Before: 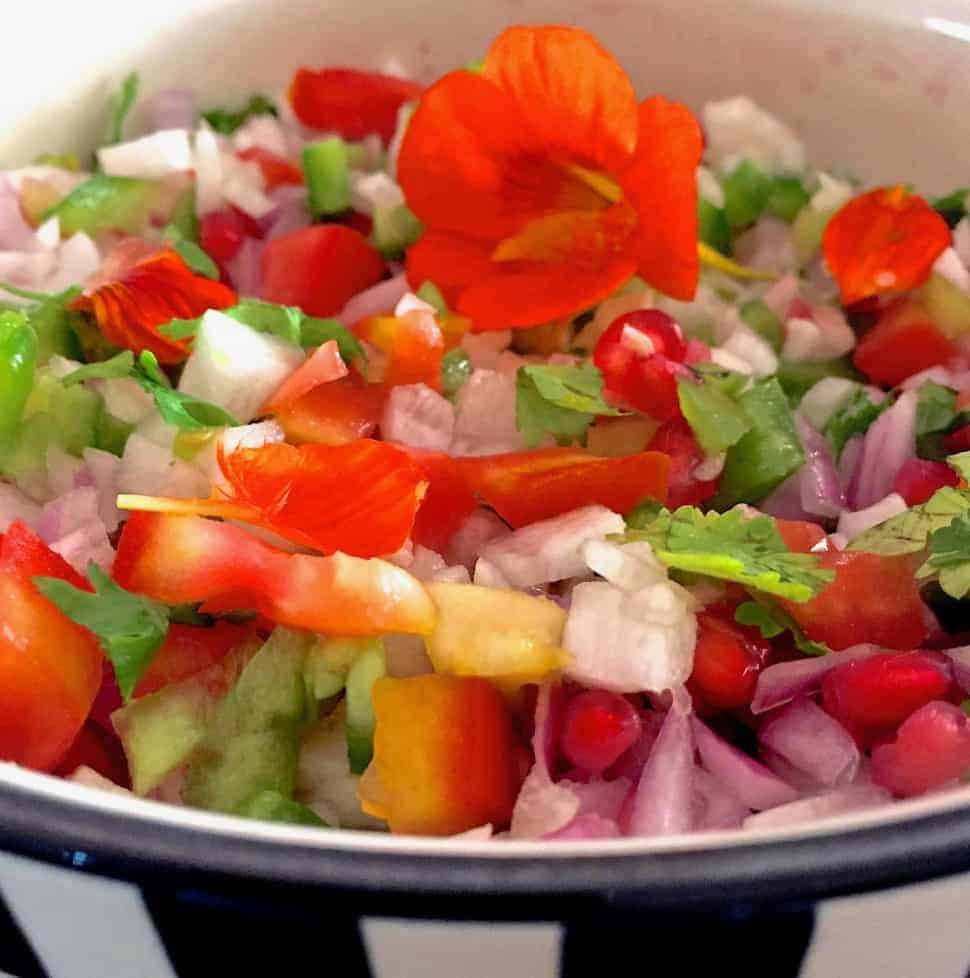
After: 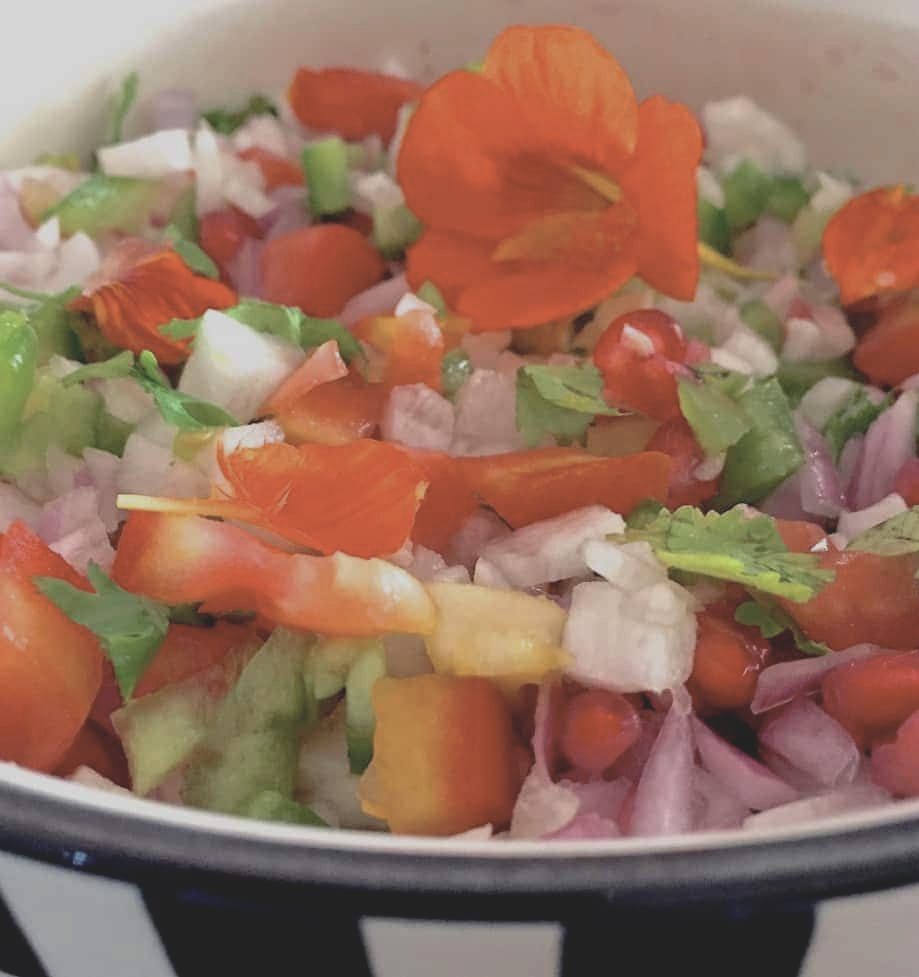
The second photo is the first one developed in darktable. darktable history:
crop and rotate: right 5.167%
contrast brightness saturation: contrast -0.26, saturation -0.43
